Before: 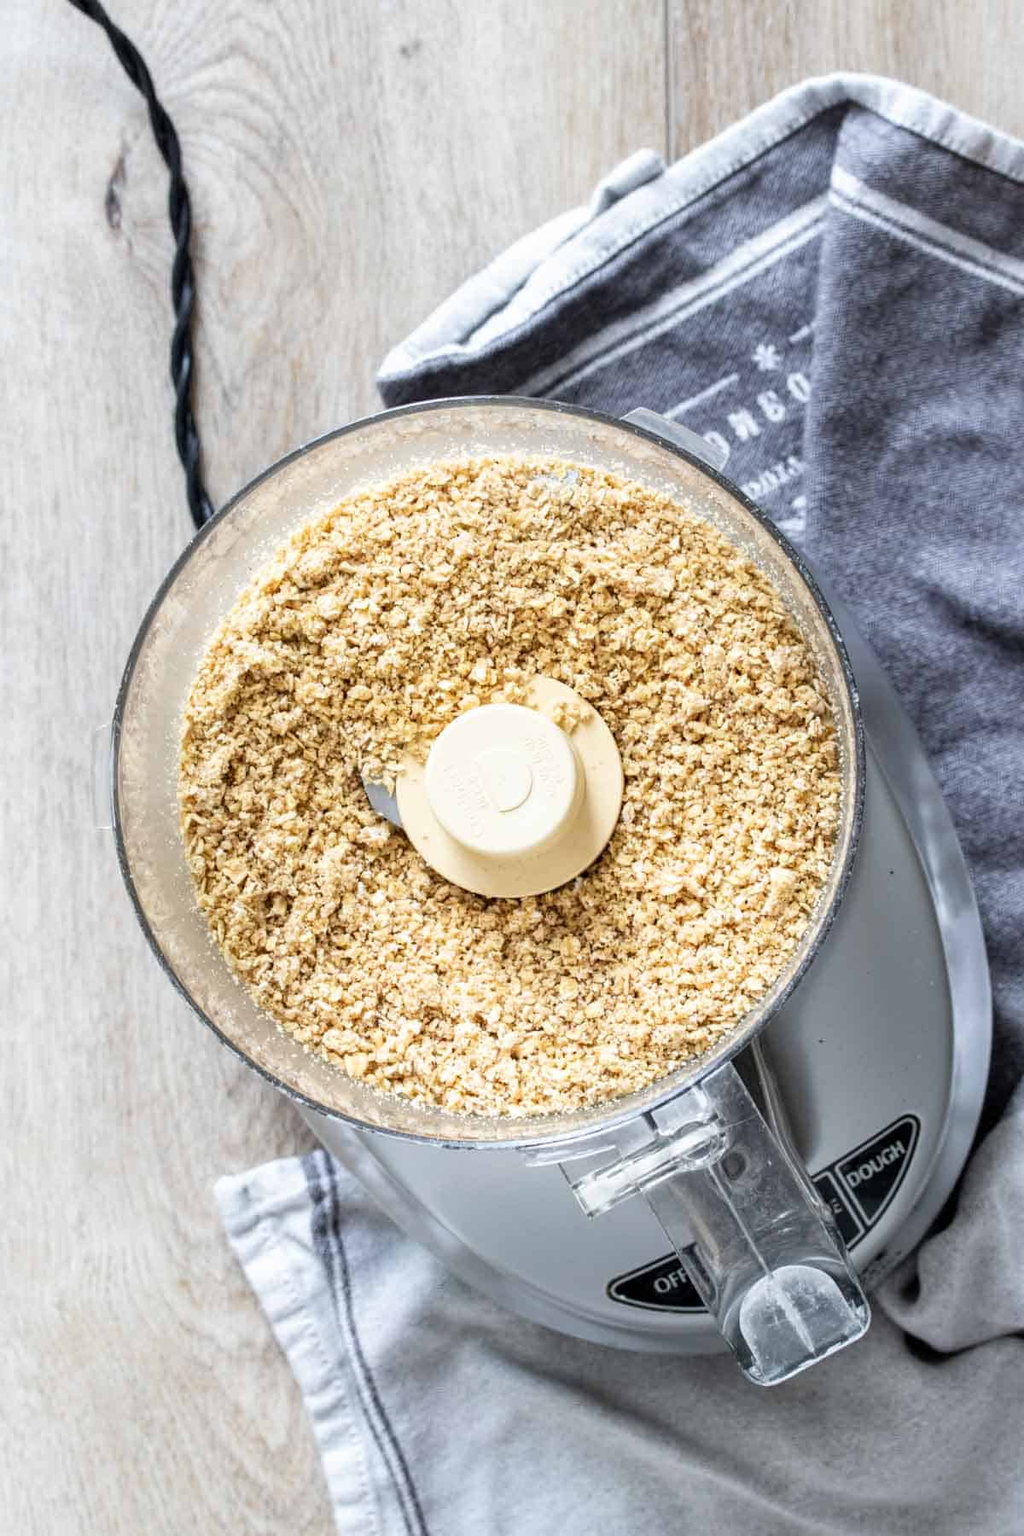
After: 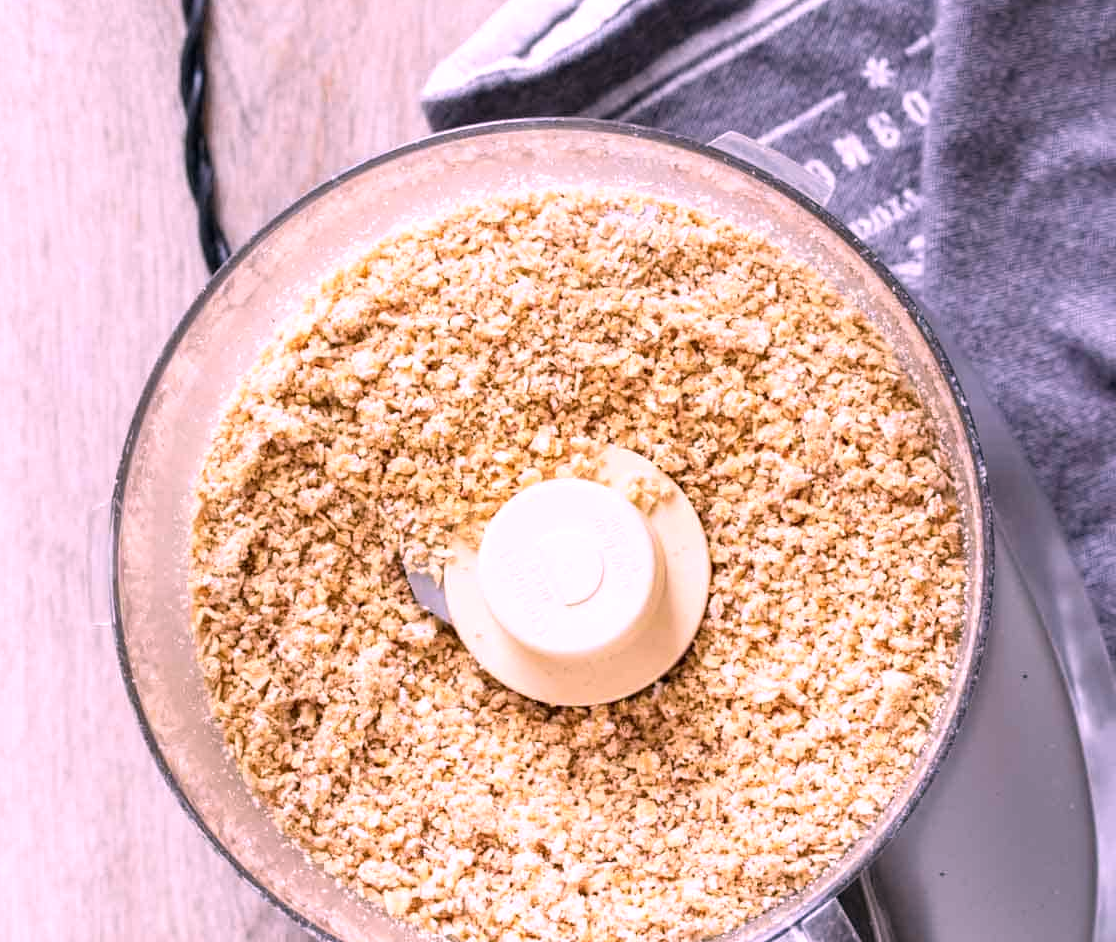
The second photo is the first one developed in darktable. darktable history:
crop: left 1.744%, top 19.225%, right 5.069%, bottom 28.357%
white balance: red 1.188, blue 1.11
